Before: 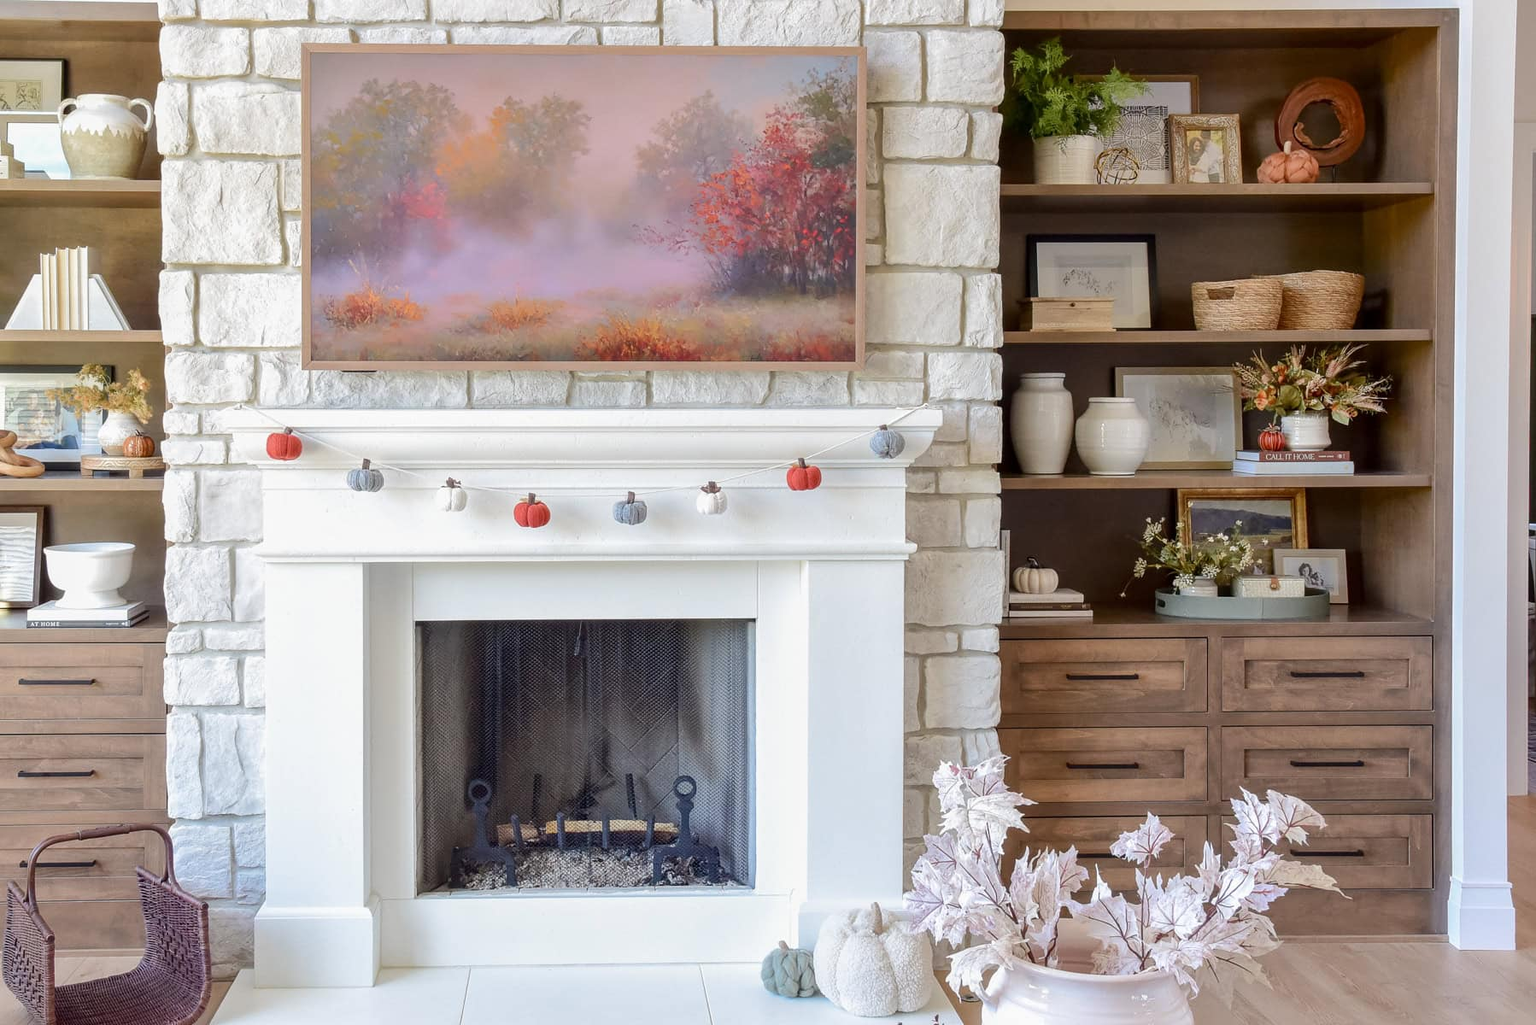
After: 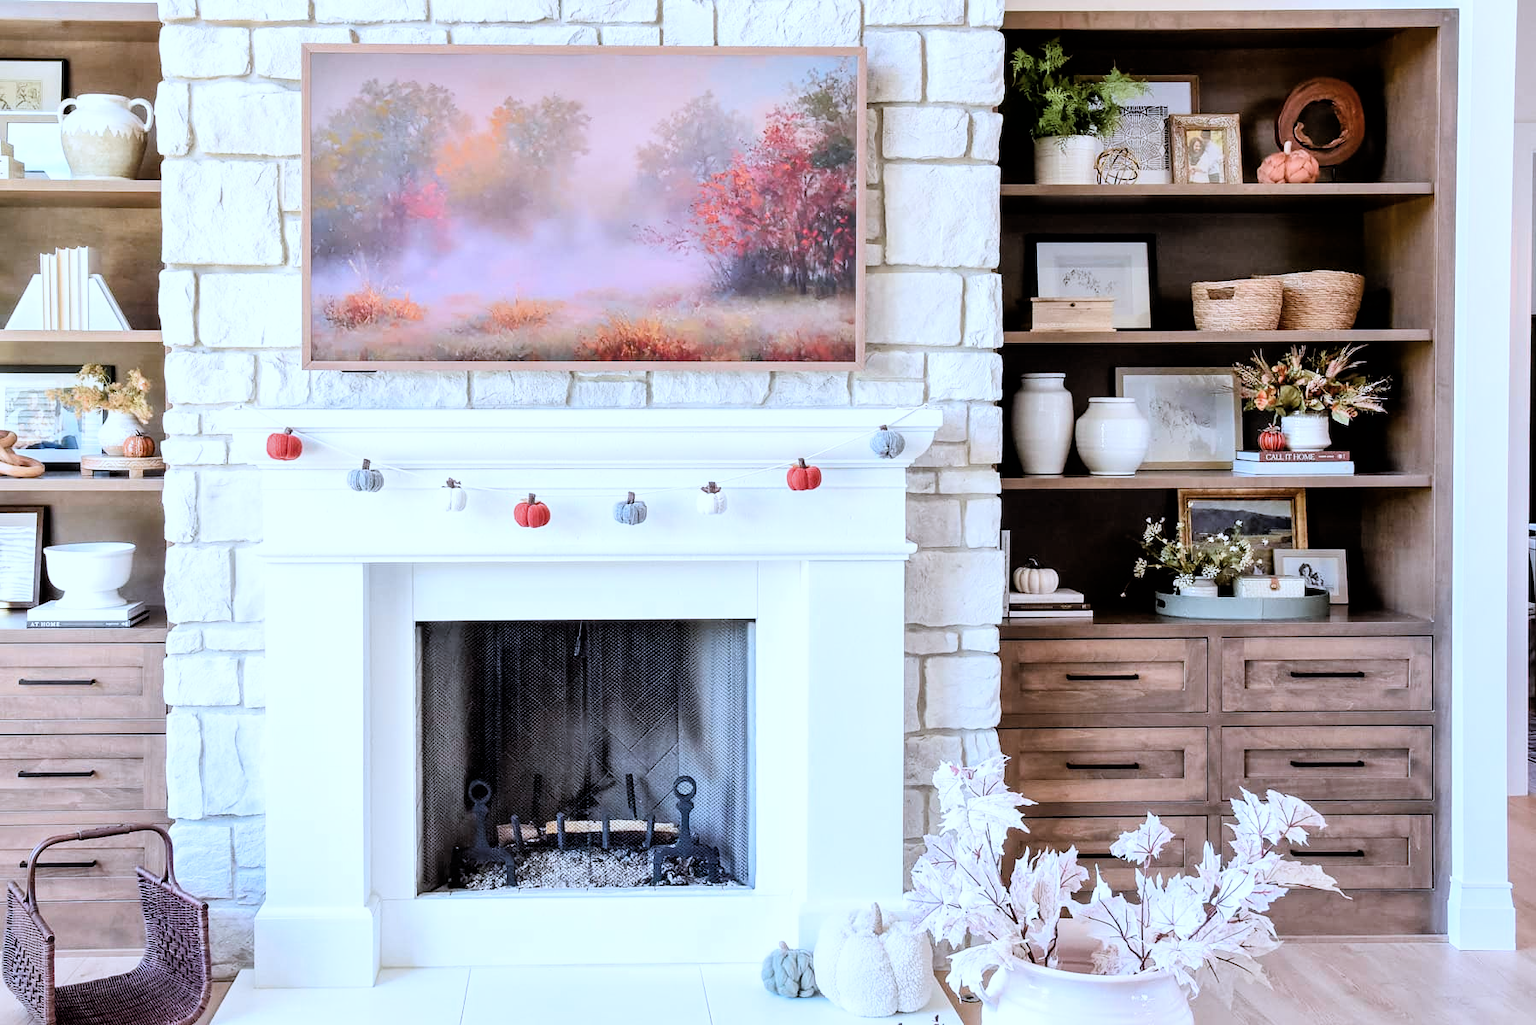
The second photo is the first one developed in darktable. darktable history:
exposure: black level correction 0.001, exposure 0.498 EV, compensate exposure bias true, compensate highlight preservation false
color correction: highlights a* -2.21, highlights b* -18.57
shadows and highlights: shadows 37.52, highlights -27.19, soften with gaussian
filmic rgb: black relative exposure -4.04 EV, white relative exposure 2.98 EV, hardness 3.02, contrast 1.483
